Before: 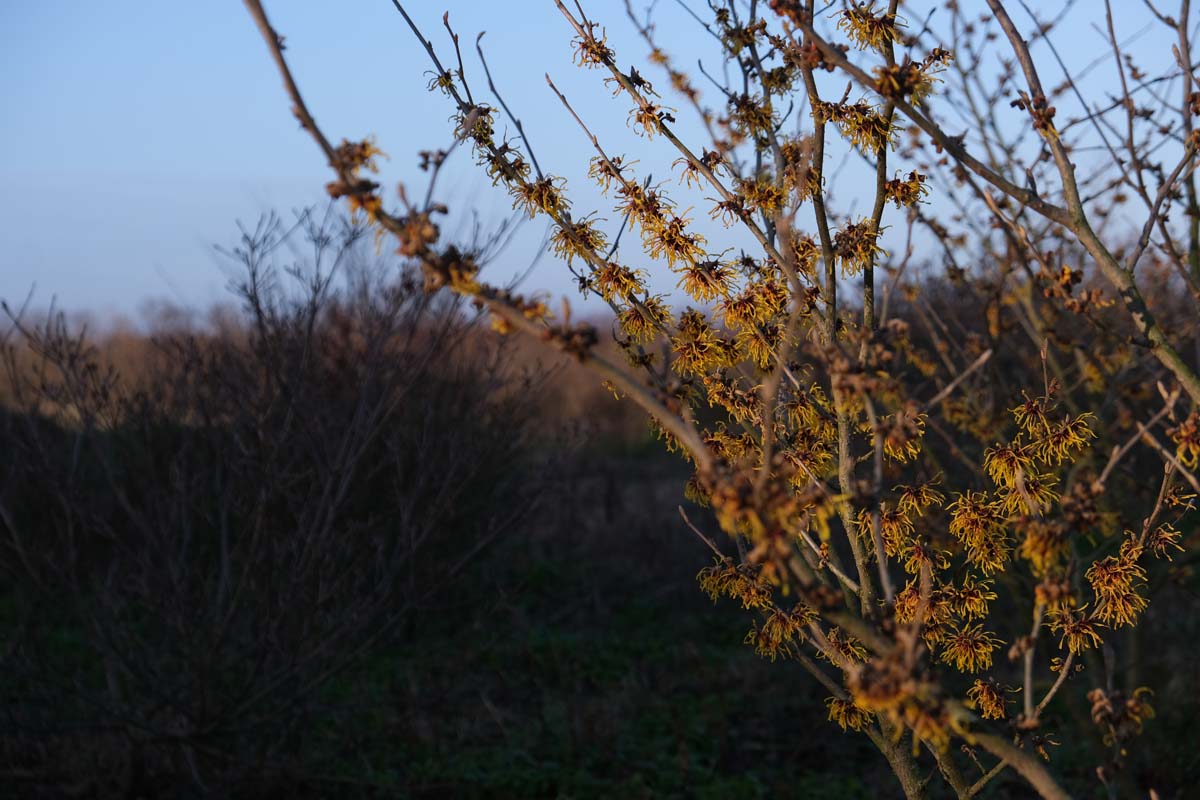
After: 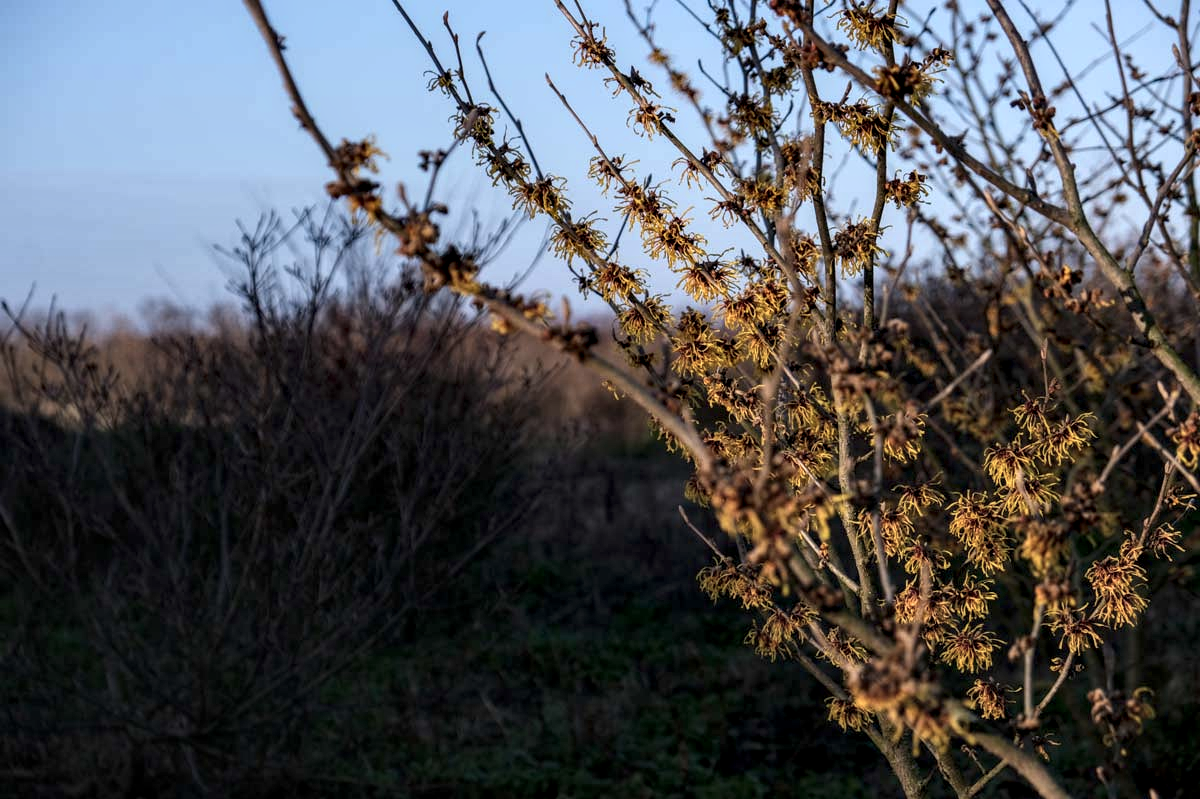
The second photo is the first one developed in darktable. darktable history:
crop: bottom 0.068%
local contrast: highlights 60%, shadows 59%, detail 160%
color zones: curves: ch0 [(0, 0.558) (0.143, 0.559) (0.286, 0.529) (0.429, 0.505) (0.571, 0.5) (0.714, 0.5) (0.857, 0.5) (1, 0.558)]; ch1 [(0, 0.469) (0.01, 0.469) (0.12, 0.446) (0.248, 0.469) (0.5, 0.5) (0.748, 0.5) (0.99, 0.469) (1, 0.469)]
